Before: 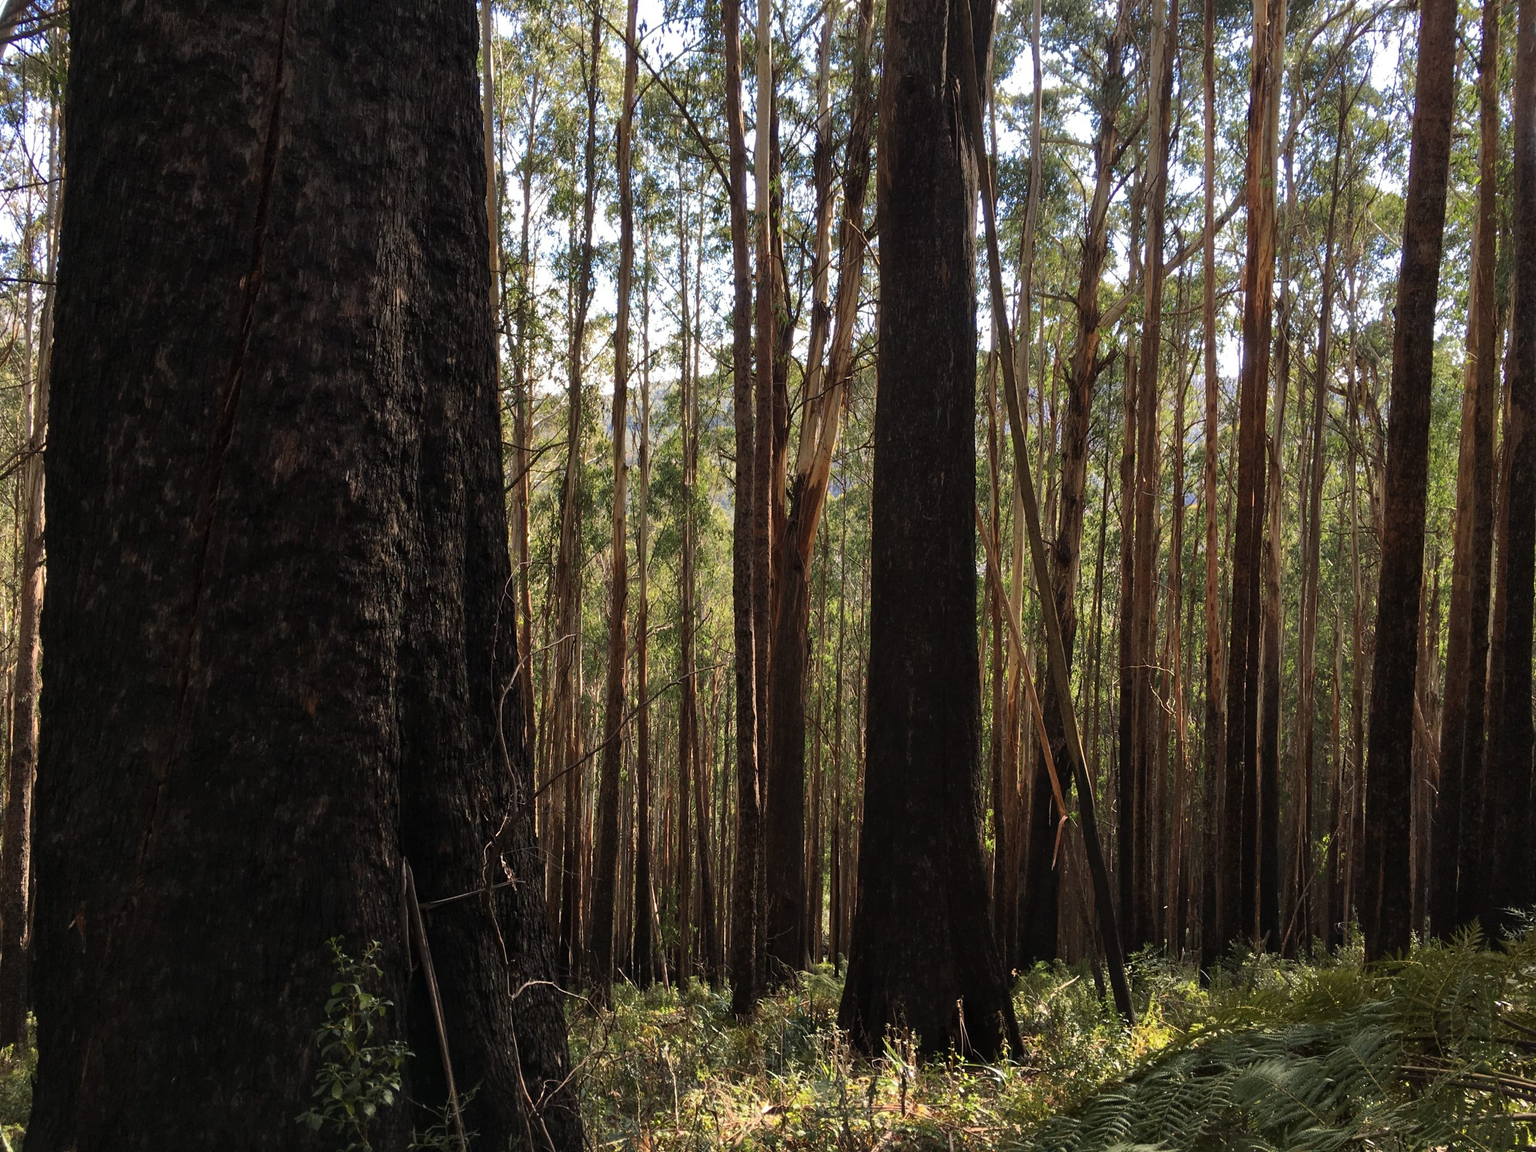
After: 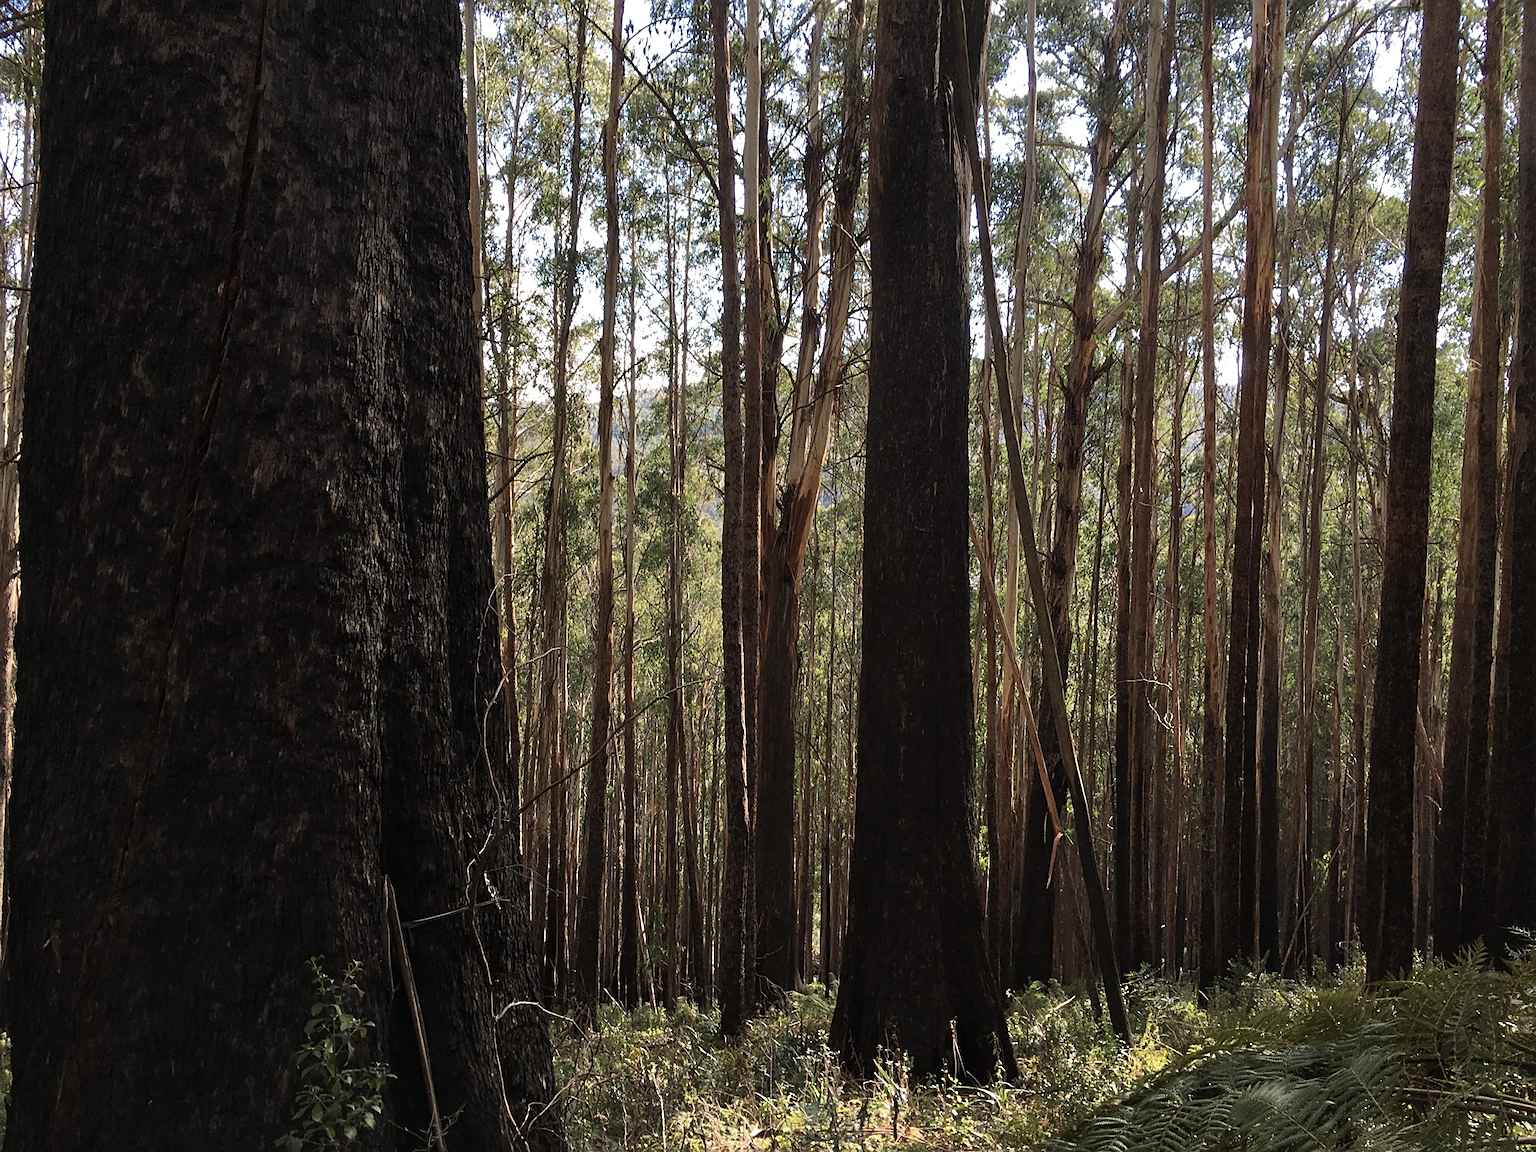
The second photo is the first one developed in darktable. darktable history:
vibrance: vibrance 0%
sharpen: on, module defaults
crop: left 1.743%, right 0.268%, bottom 2.011%
color correction: saturation 0.8
